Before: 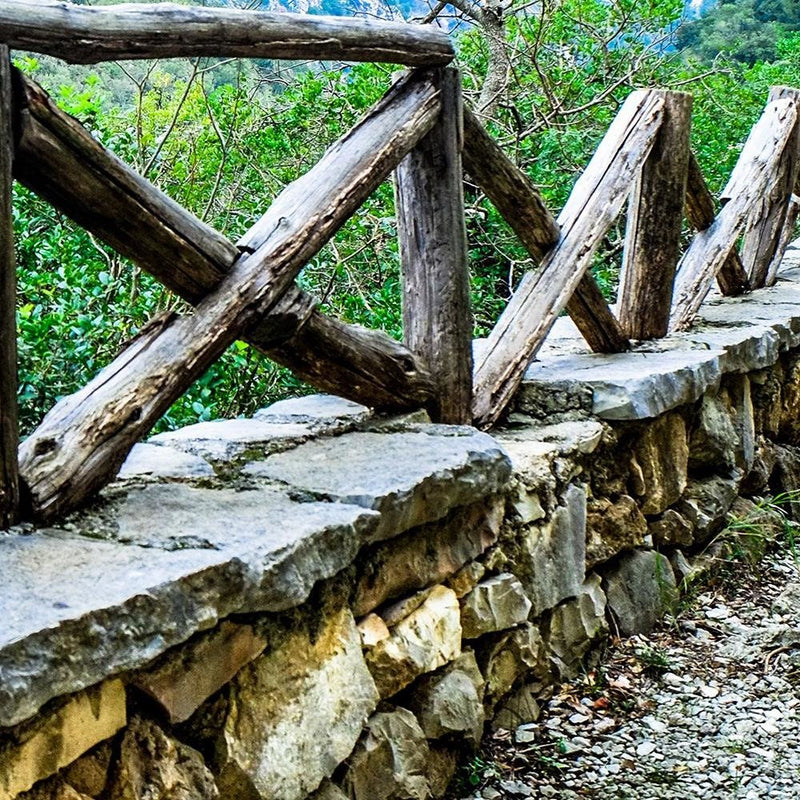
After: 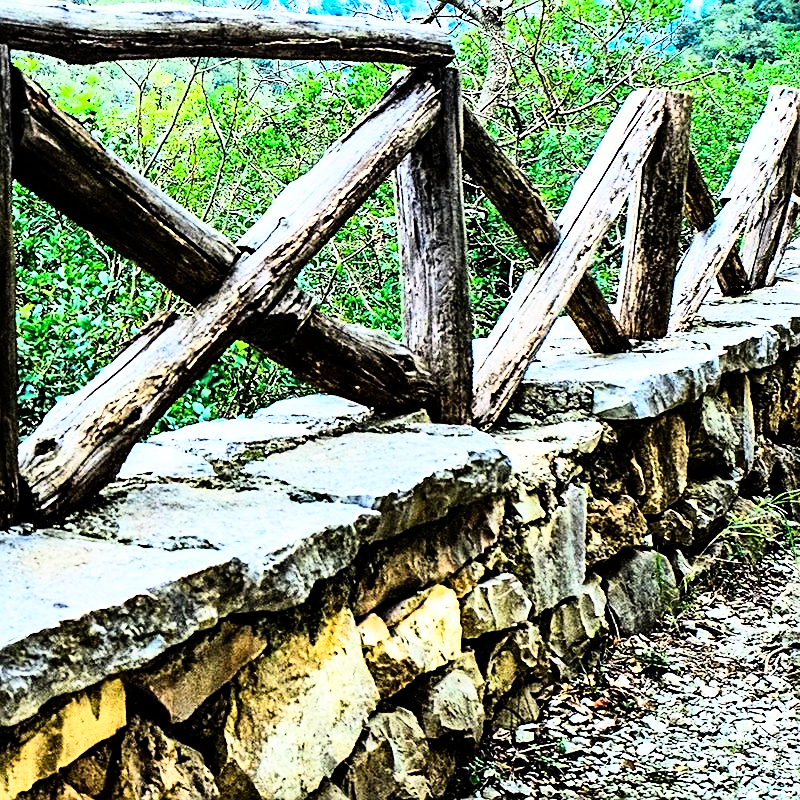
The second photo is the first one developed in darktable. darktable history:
rgb curve: curves: ch0 [(0, 0) (0.21, 0.15) (0.24, 0.21) (0.5, 0.75) (0.75, 0.96) (0.89, 0.99) (1, 1)]; ch1 [(0, 0.02) (0.21, 0.13) (0.25, 0.2) (0.5, 0.67) (0.75, 0.9) (0.89, 0.97) (1, 1)]; ch2 [(0, 0.02) (0.21, 0.13) (0.25, 0.2) (0.5, 0.67) (0.75, 0.9) (0.89, 0.97) (1, 1)], compensate middle gray true
haze removal: compatibility mode true, adaptive false
sharpen: on, module defaults
